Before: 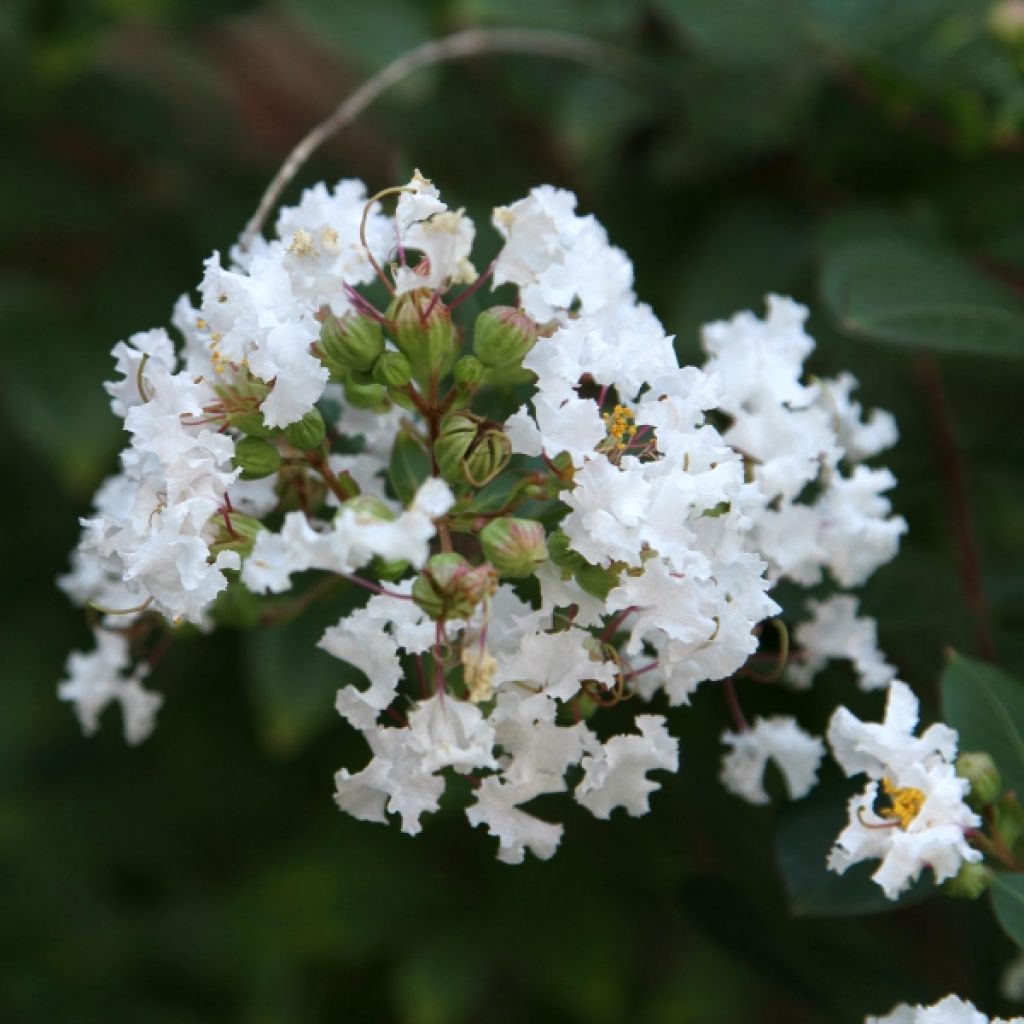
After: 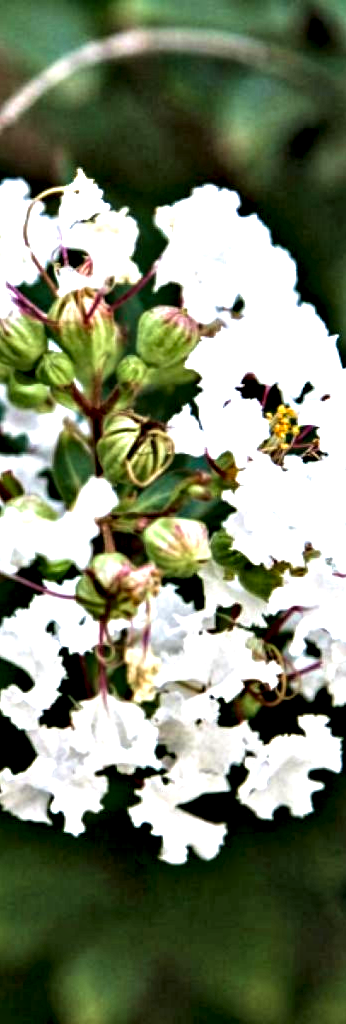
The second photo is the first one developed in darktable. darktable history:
crop: left 32.975%, right 33.176%
local contrast: on, module defaults
contrast equalizer: octaves 7, y [[0.48, 0.654, 0.731, 0.706, 0.772, 0.382], [0.55 ×6], [0 ×6], [0 ×6], [0 ×6]]
velvia: on, module defaults
exposure: black level correction 0.001, exposure 1 EV, compensate exposure bias true, compensate highlight preservation false
